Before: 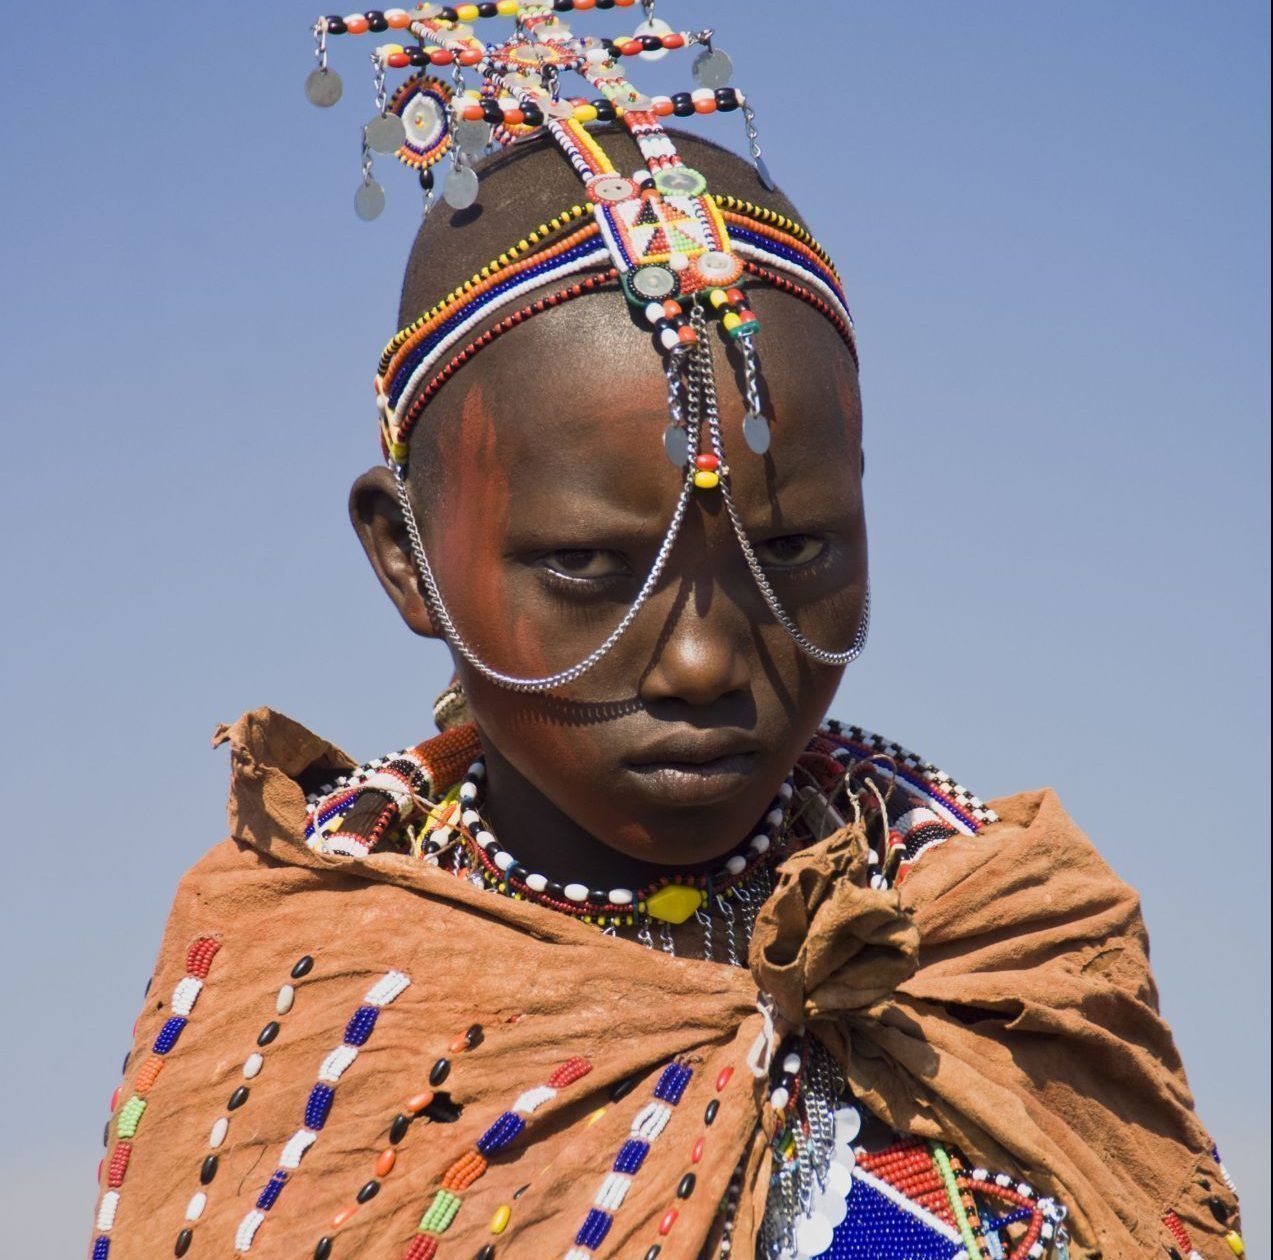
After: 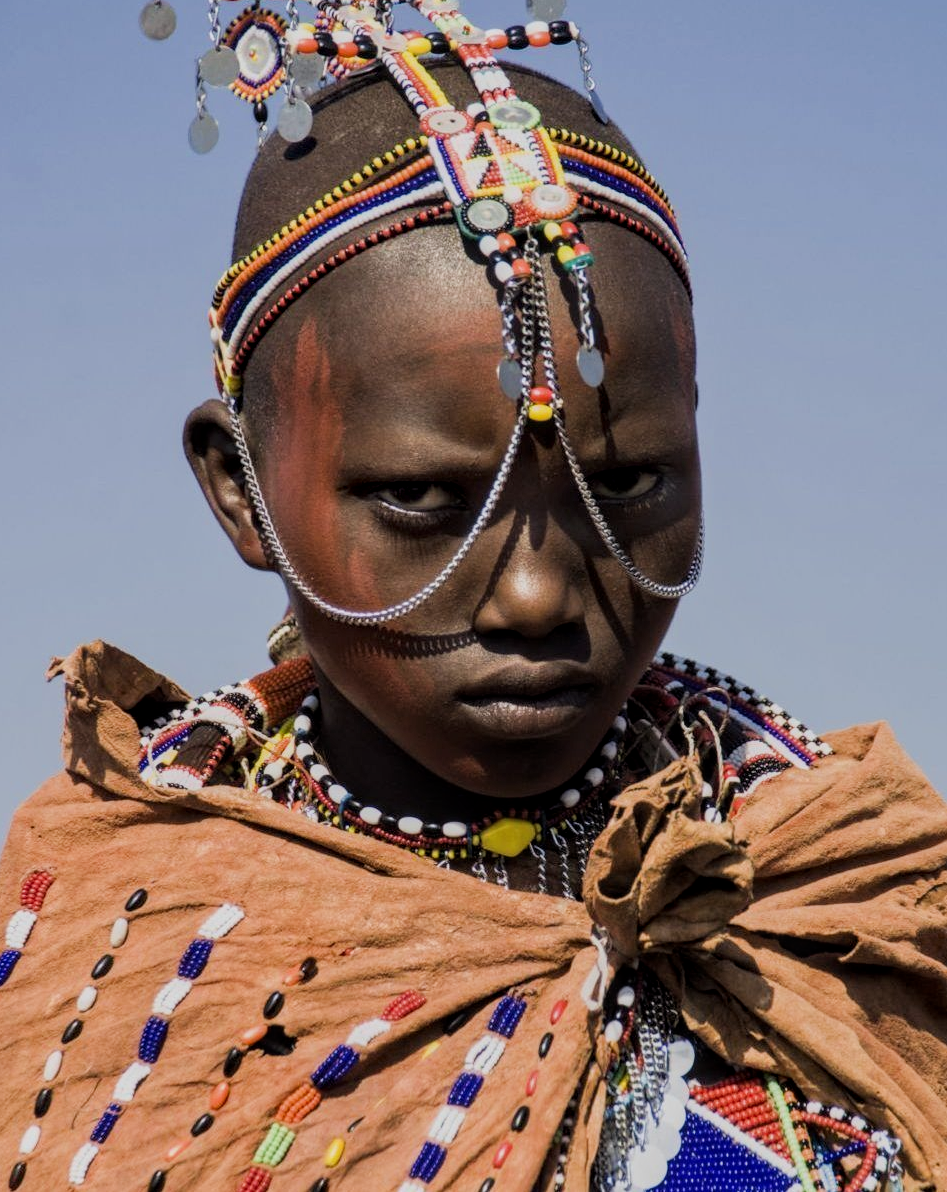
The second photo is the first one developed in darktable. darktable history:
filmic rgb: black relative exposure -7.65 EV, white relative exposure 3.95 EV, threshold 3.03 EV, hardness 4.02, contrast 1.098, highlights saturation mix -29.66%, enable highlight reconstruction true
local contrast: on, module defaults
crop and rotate: left 13.049%, top 5.363%, right 12.553%
